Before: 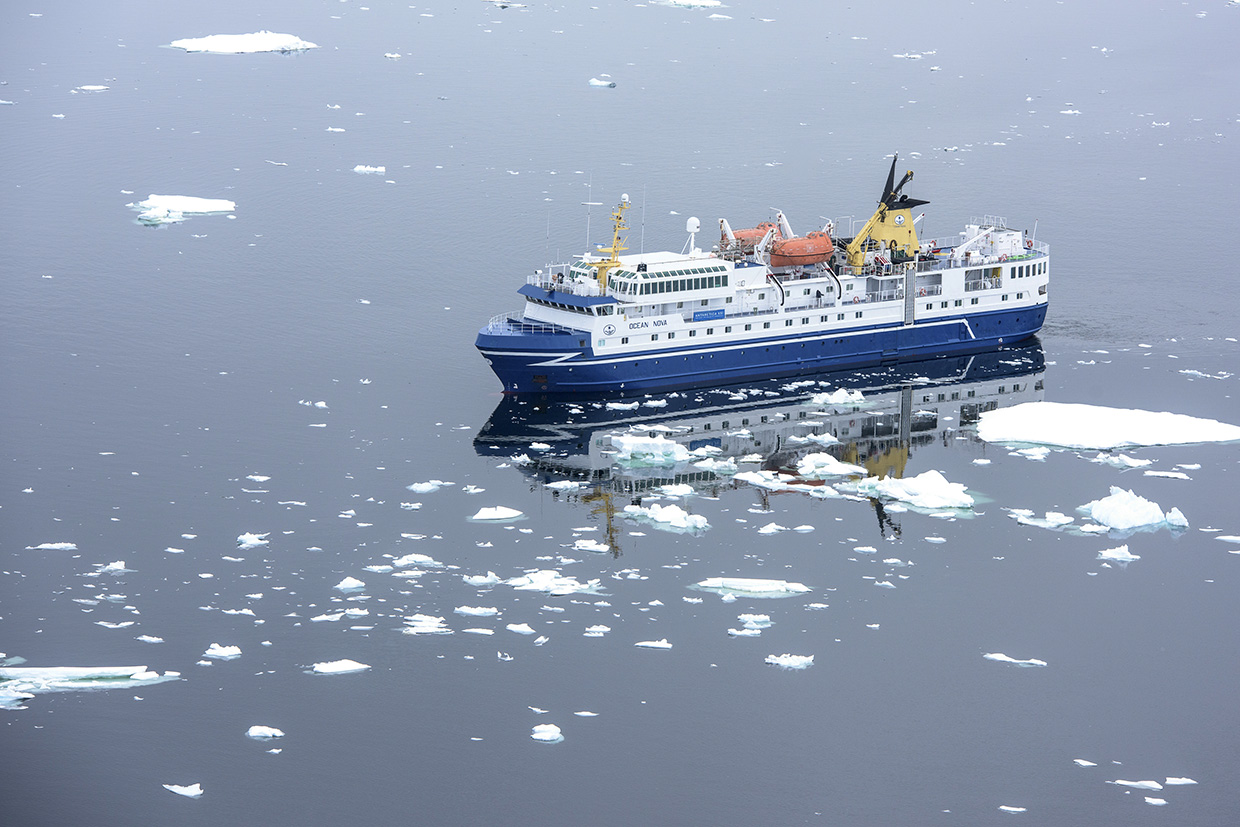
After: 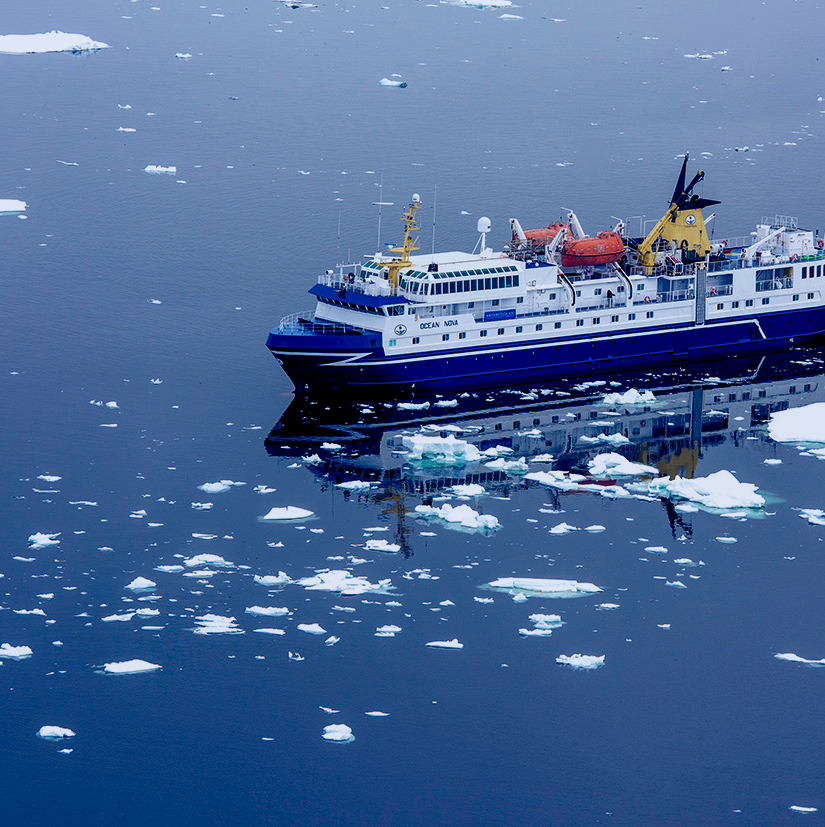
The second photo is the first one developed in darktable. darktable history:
local contrast: highlights 100%, shadows 100%, detail 120%, midtone range 0.2
exposure: exposure -0.492 EV, compensate highlight preservation false
crop: left 16.899%, right 16.556%
color balance rgb: shadows lift › luminance -41.13%, shadows lift › chroma 14.13%, shadows lift › hue 260°, power › luminance -3.76%, power › chroma 0.56%, power › hue 40.37°, highlights gain › luminance 16.81%, highlights gain › chroma 2.94%, highlights gain › hue 260°, global offset › luminance -0.29%, global offset › chroma 0.31%, global offset › hue 260°, perceptual saturation grading › global saturation 20%, perceptual saturation grading › highlights -13.92%, perceptual saturation grading › shadows 50%
contrast brightness saturation: brightness -0.2, saturation 0.08
